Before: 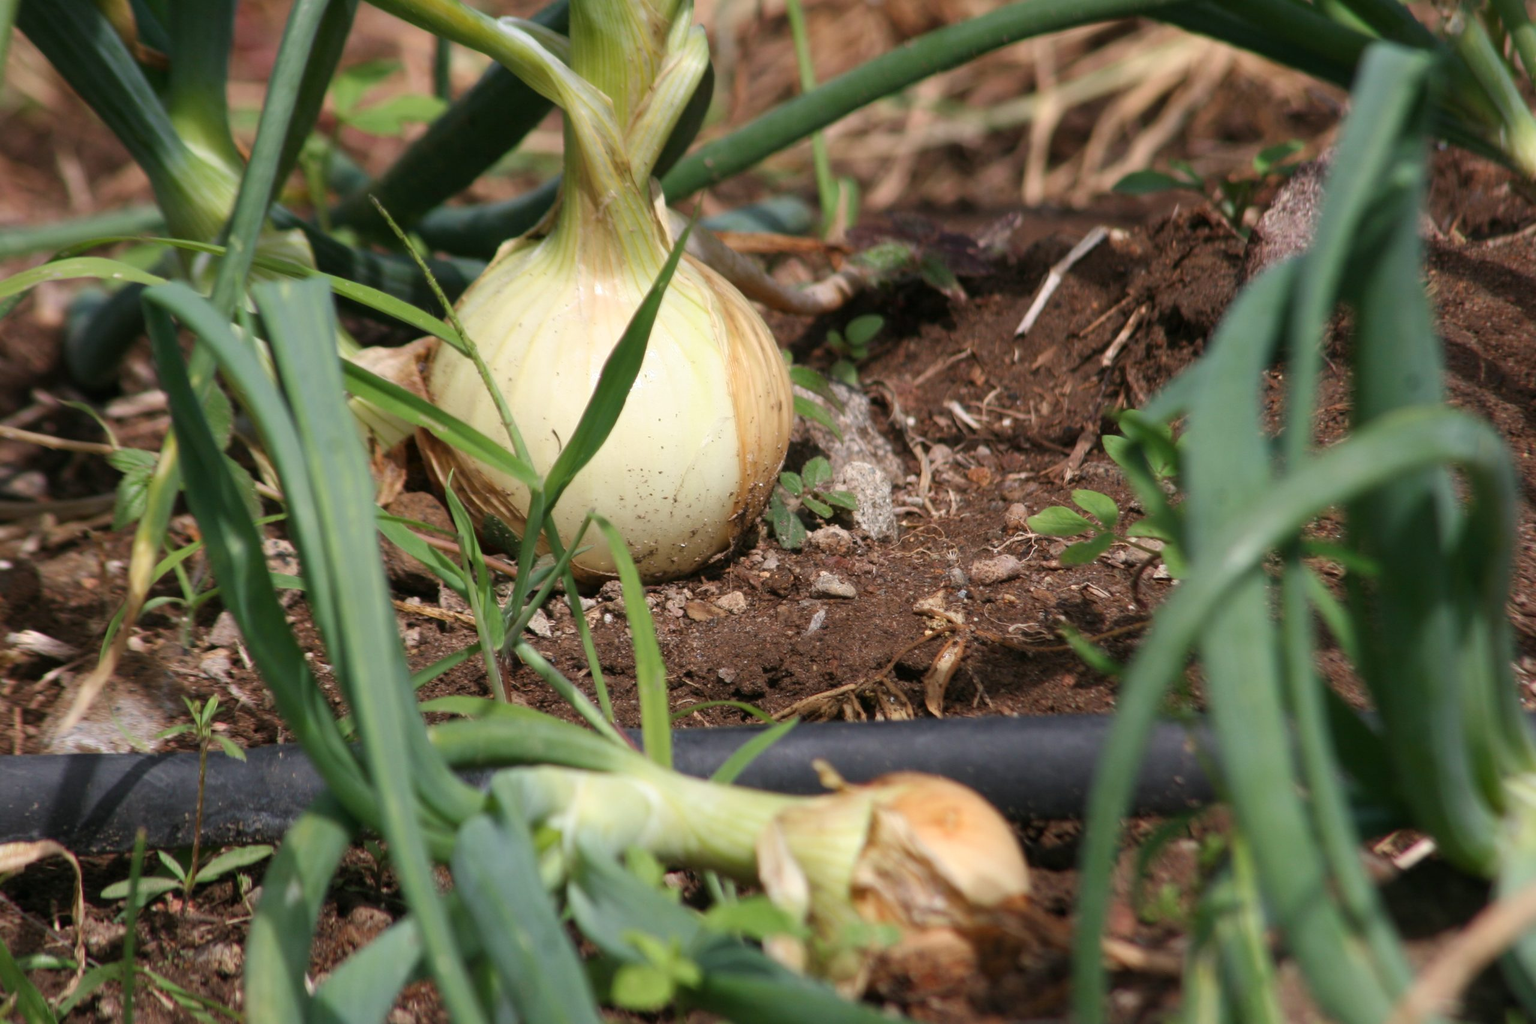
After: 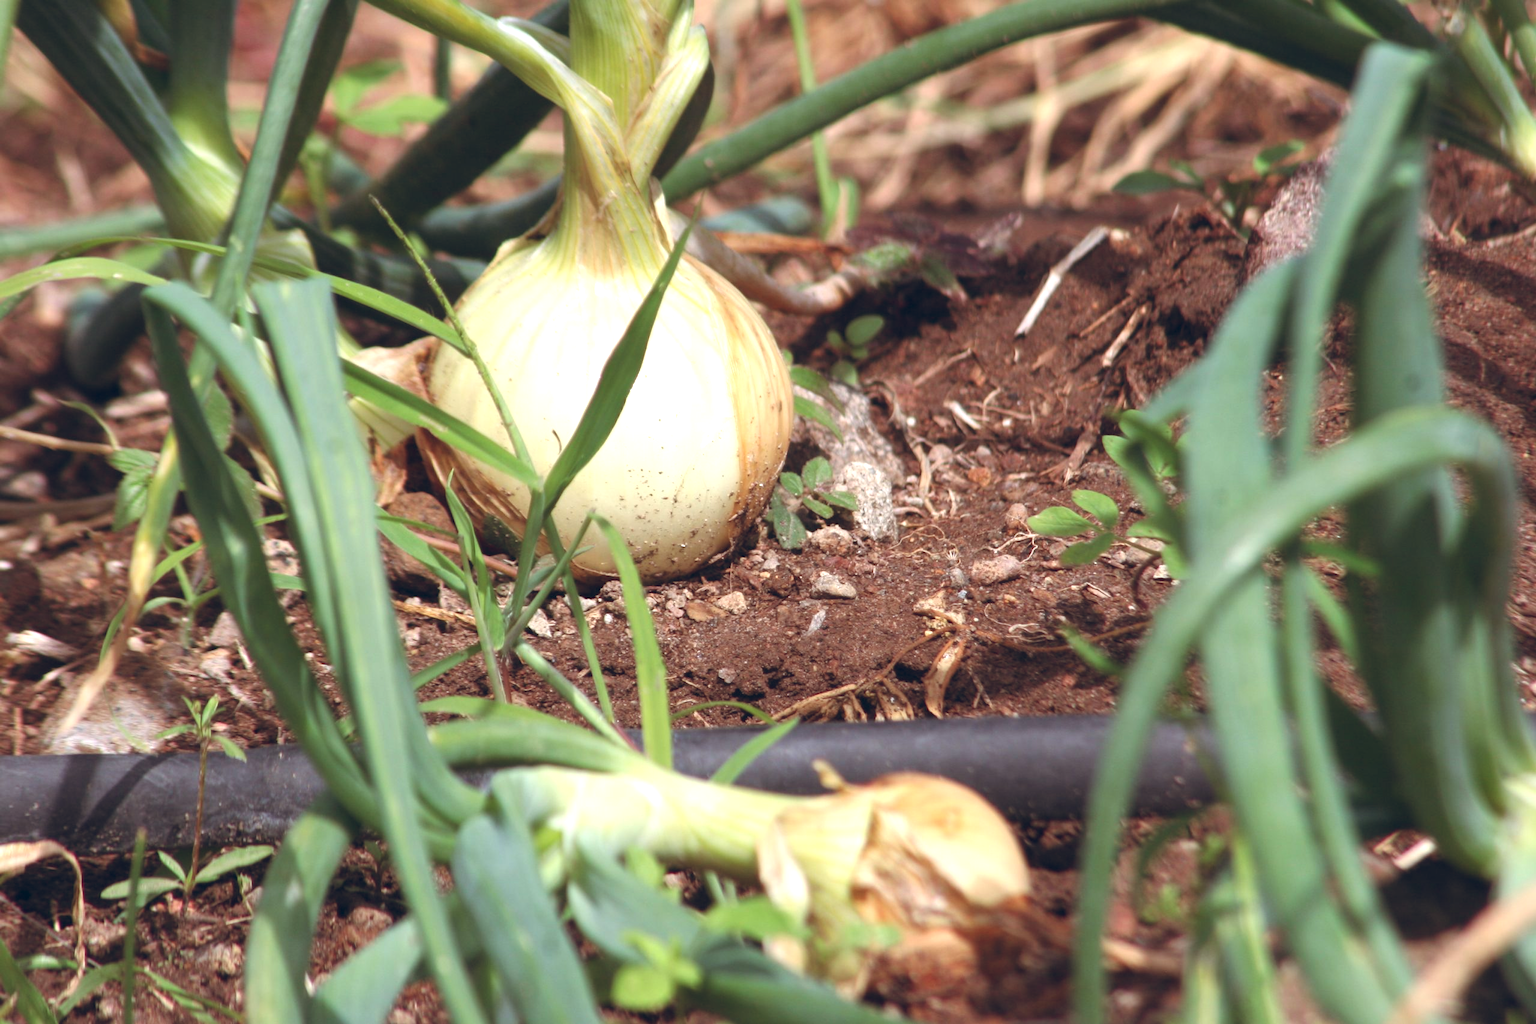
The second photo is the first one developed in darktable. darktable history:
color balance rgb: shadows lift › chroma 9.92%, shadows lift › hue 45.12°, power › luminance 3.26%, power › hue 231.93°, global offset › luminance 0.4%, global offset › chroma 0.21%, global offset › hue 255.02°
exposure: black level correction 0, exposure 0.7 EV, compensate exposure bias true, compensate highlight preservation false
